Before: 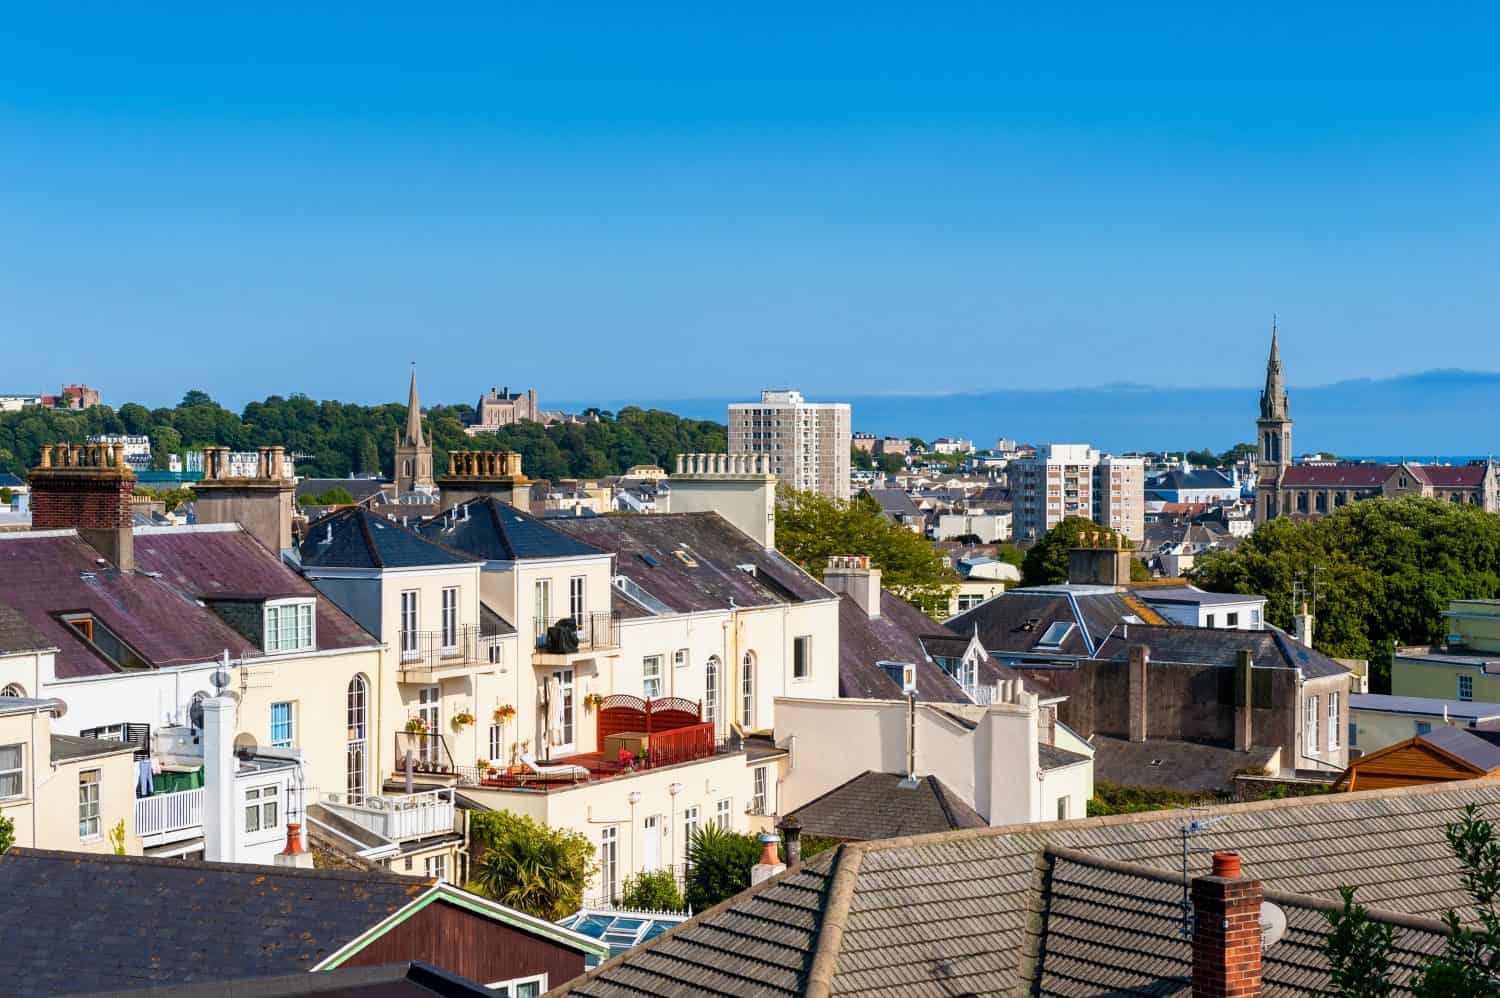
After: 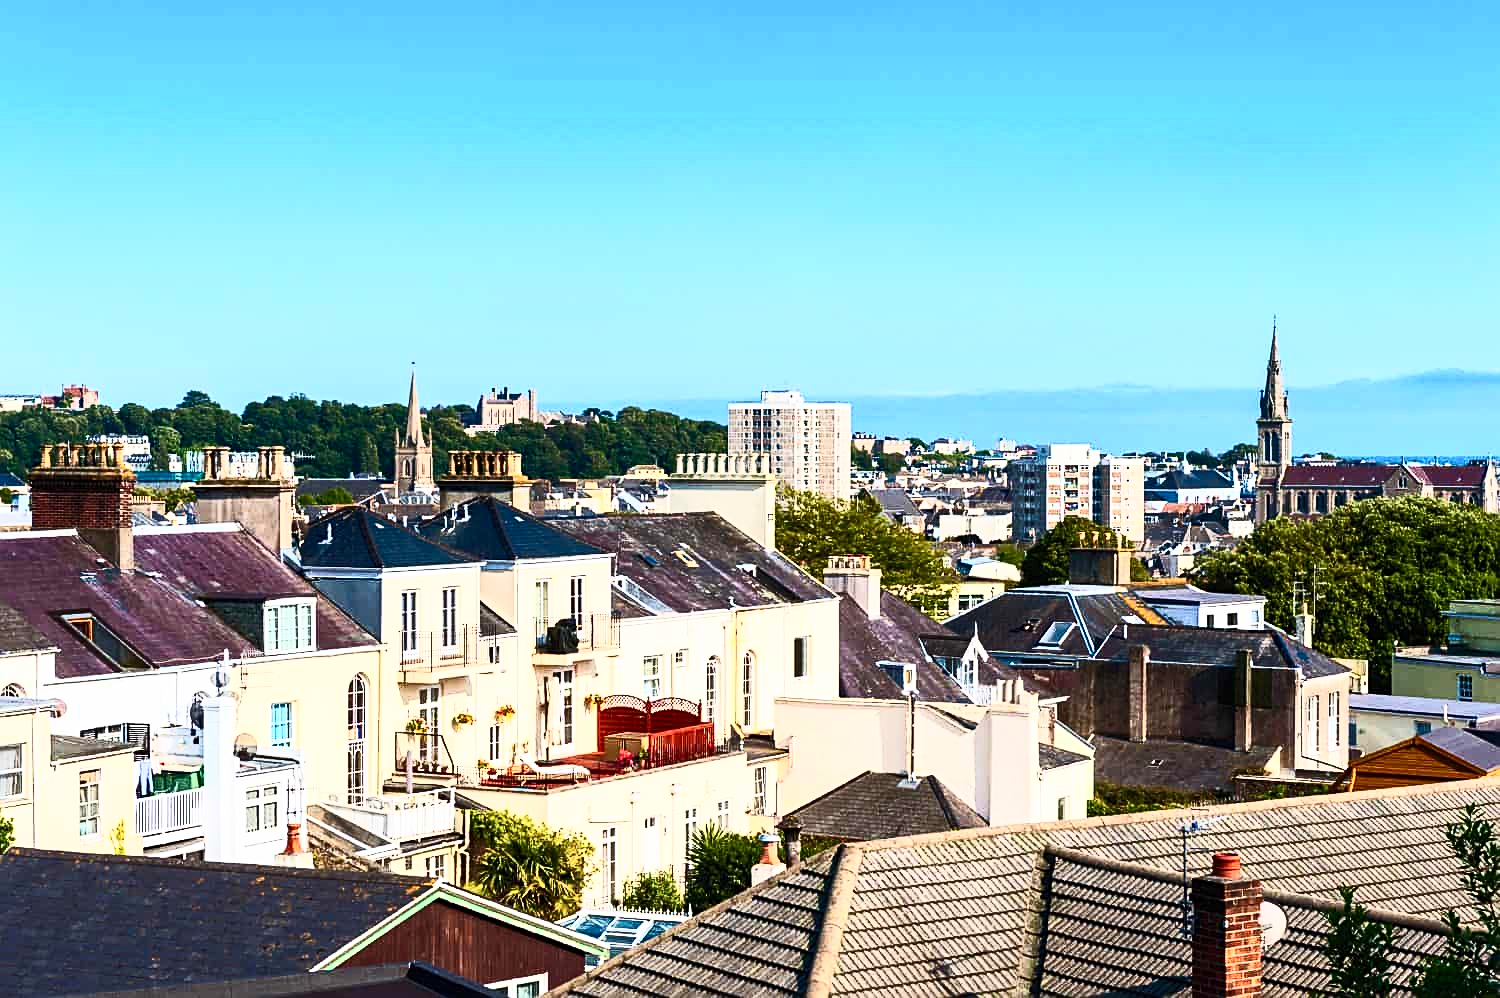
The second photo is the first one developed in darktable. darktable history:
contrast brightness saturation: contrast 0.62, brightness 0.34, saturation 0.14
velvia: strength 15%
sharpen: on, module defaults
